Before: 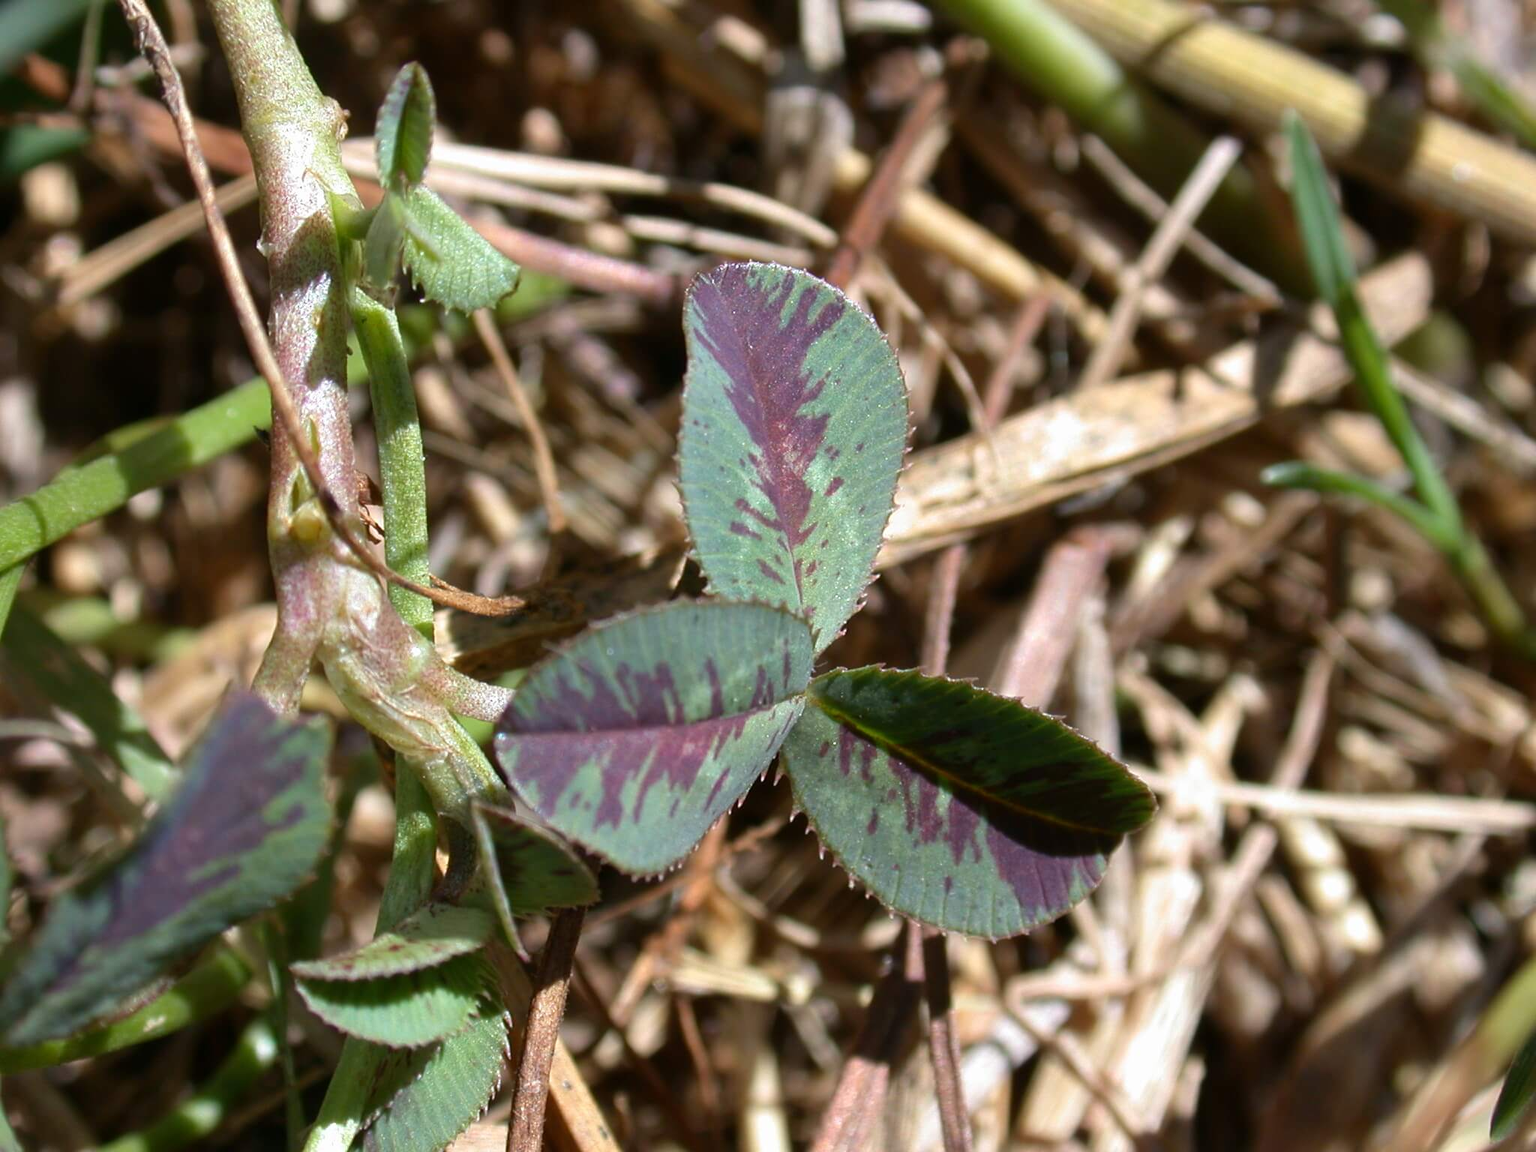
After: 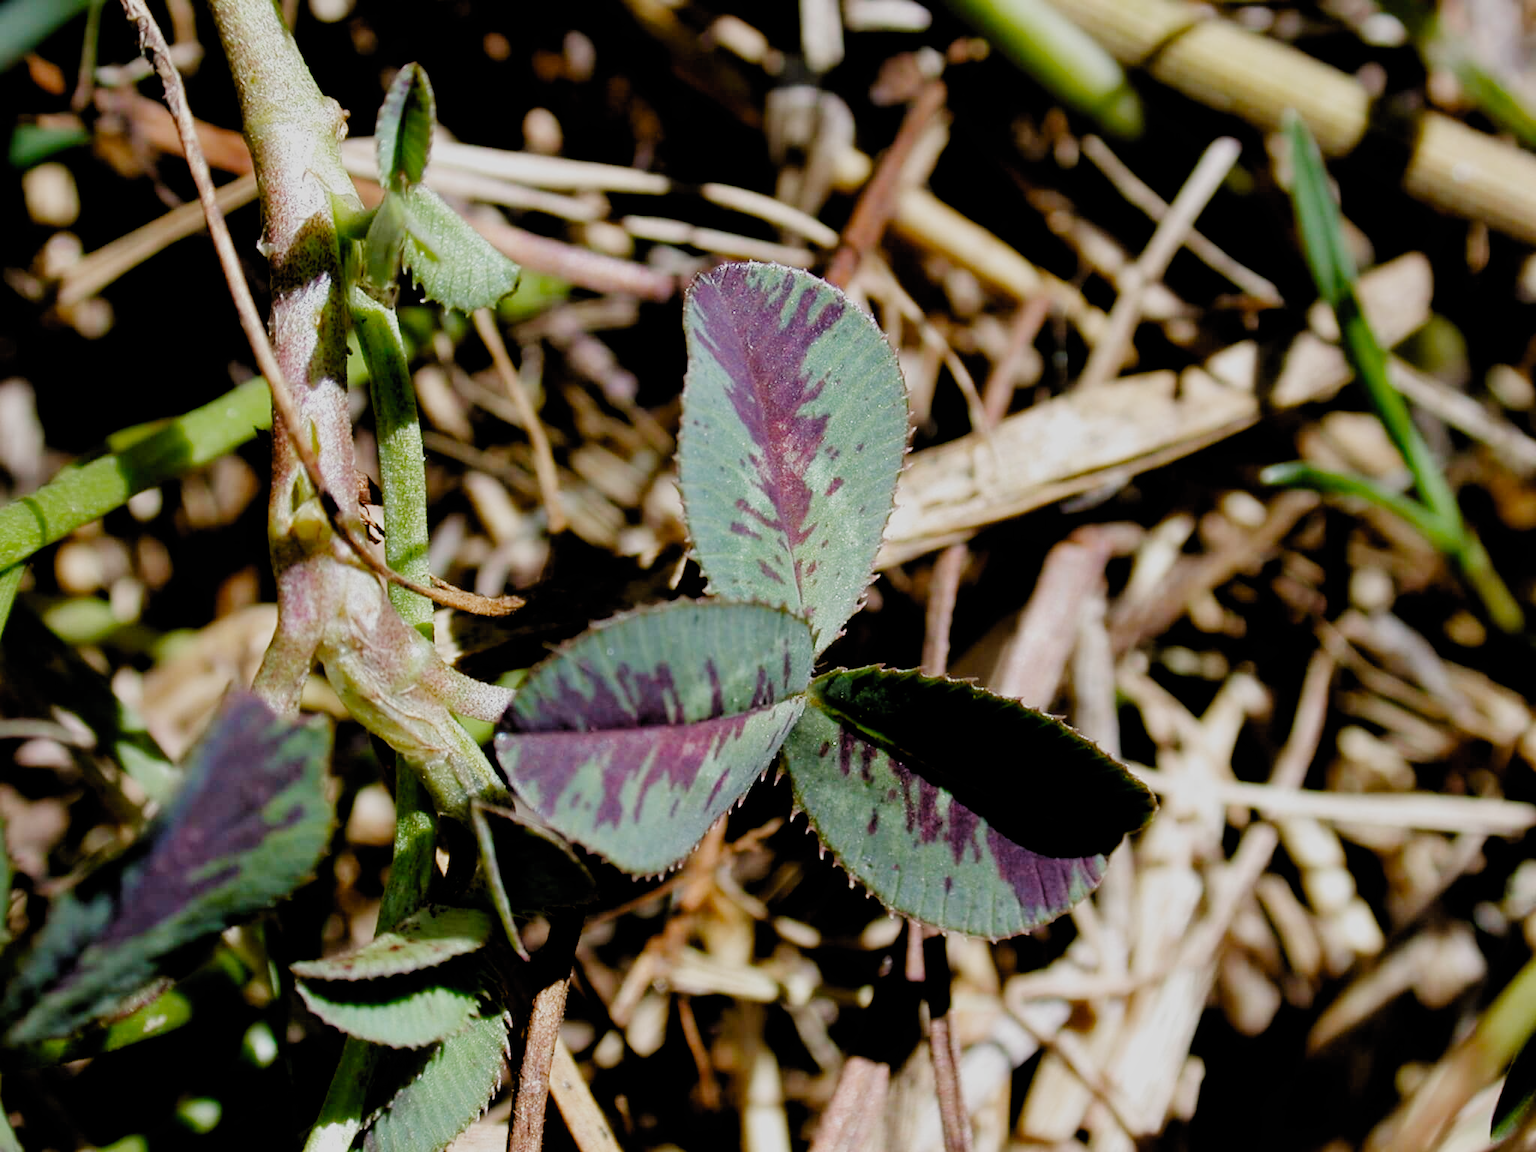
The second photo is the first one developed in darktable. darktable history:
filmic rgb: black relative exposure -2.85 EV, white relative exposure 4.56 EV, hardness 1.77, contrast 1.25, preserve chrominance no, color science v5 (2021)
shadows and highlights: radius 93.07, shadows -14.46, white point adjustment 0.23, highlights 31.48, compress 48.23%, highlights color adjustment 52.79%, soften with gaussian
